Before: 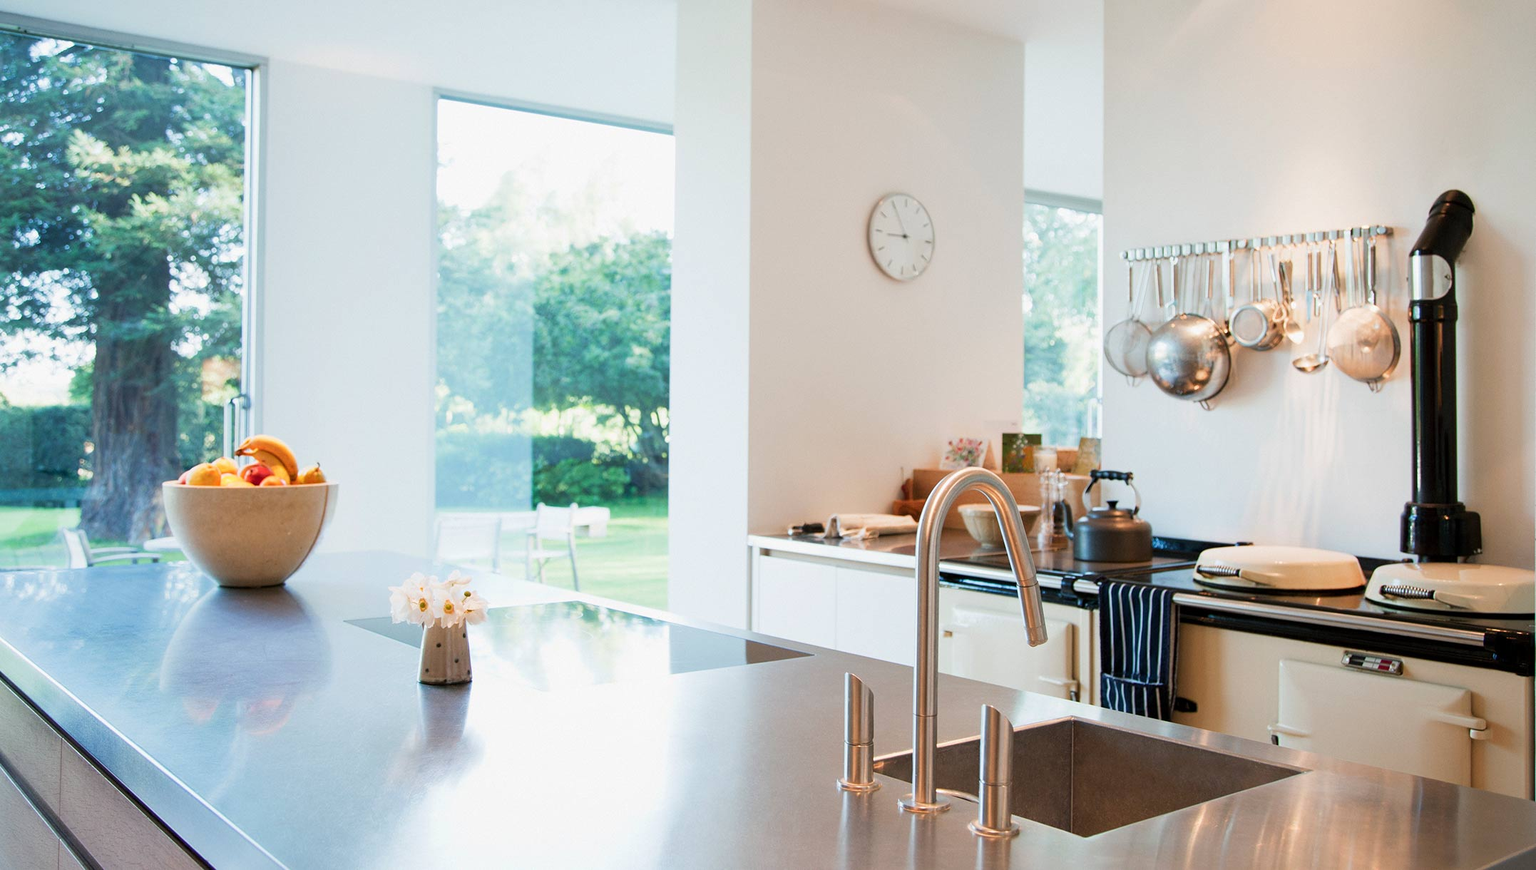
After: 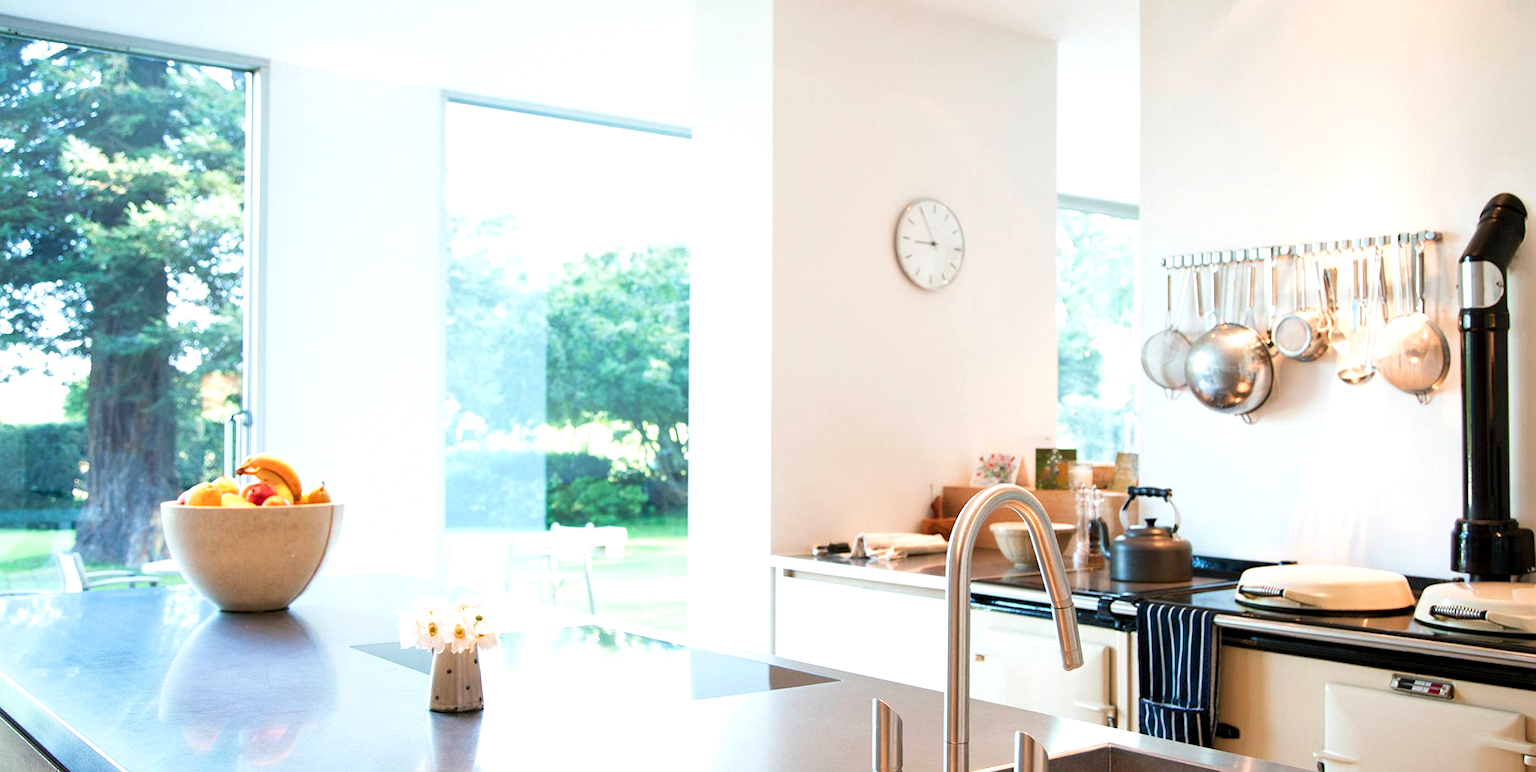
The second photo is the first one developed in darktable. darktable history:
crop and rotate: angle 0.2°, left 0.275%, right 3.127%, bottom 14.18%
exposure: black level correction 0.001, exposure 0.5 EV, compensate exposure bias true, compensate highlight preservation false
